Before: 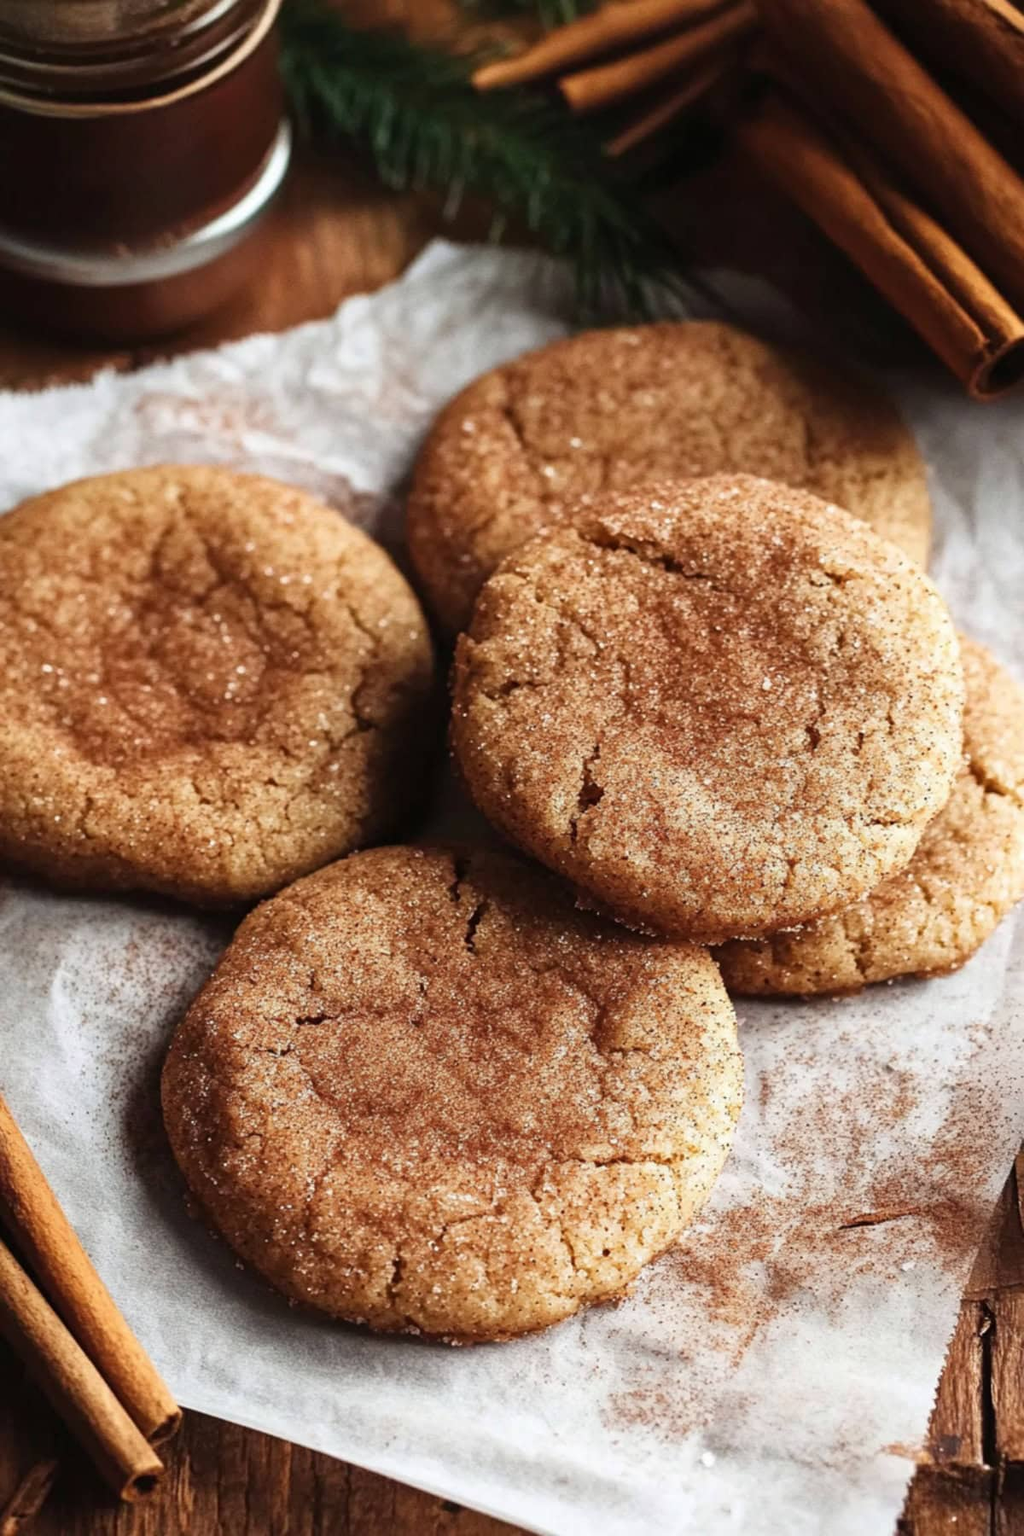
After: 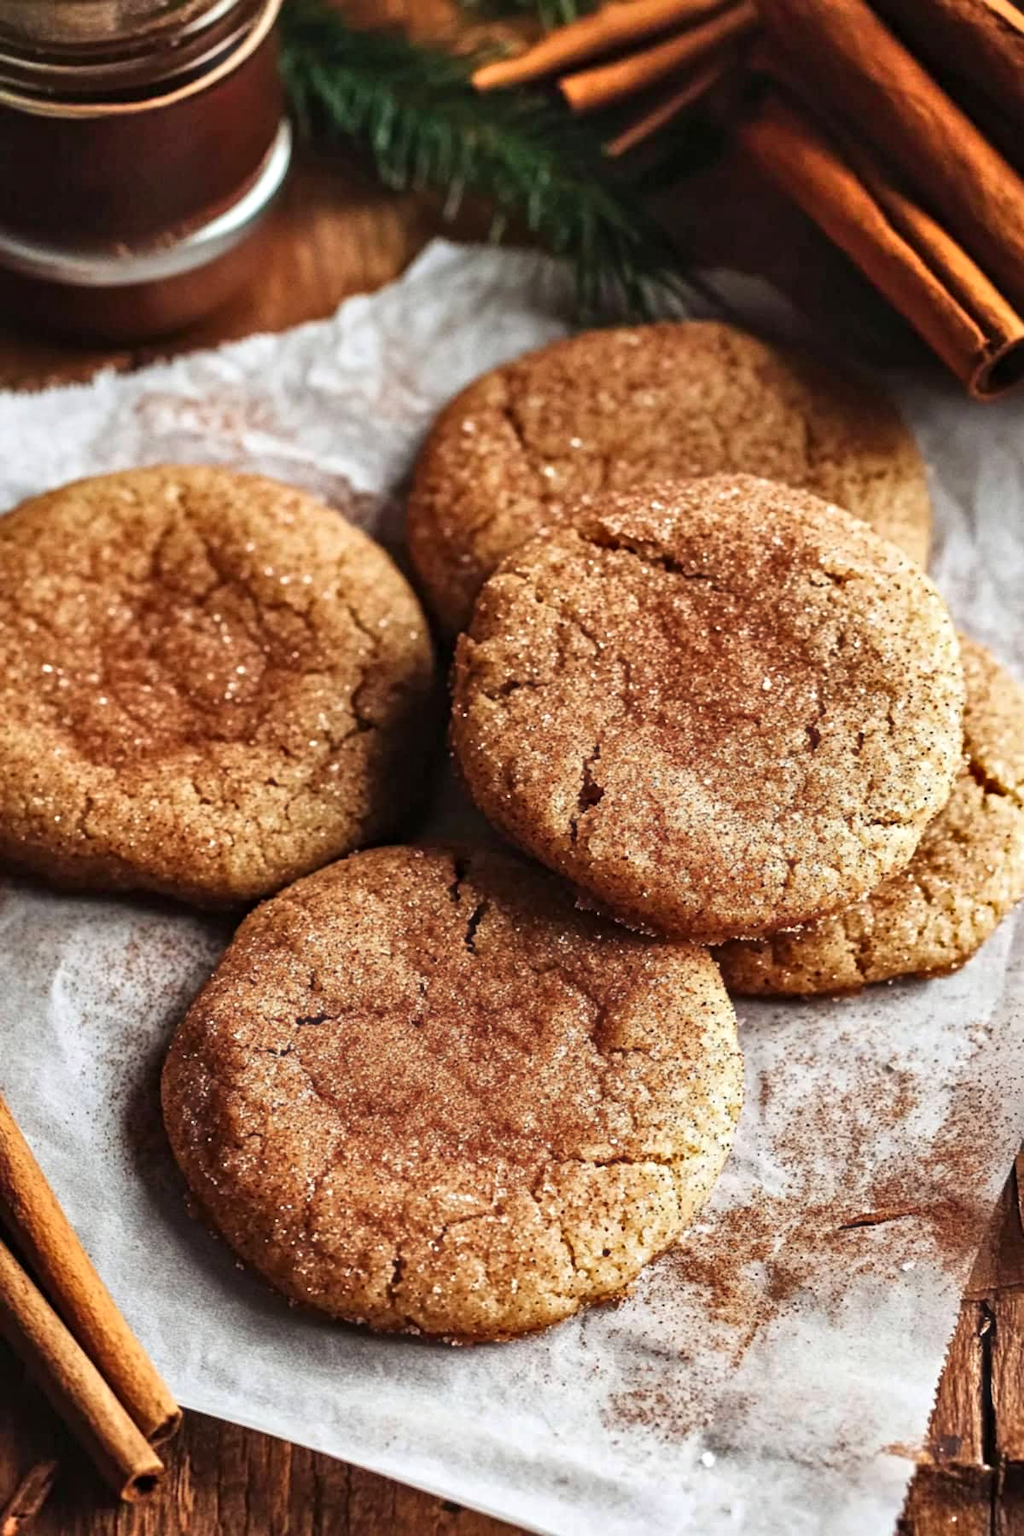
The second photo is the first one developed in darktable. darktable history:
haze removal: strength -0.096, compatibility mode true, adaptive false
contrast equalizer: octaves 7, y [[0.5, 0.501, 0.525, 0.597, 0.58, 0.514], [0.5 ×6], [0.5 ×6], [0 ×6], [0 ×6]], mix 0.8
contrast brightness saturation: saturation 0.178
shadows and highlights: low approximation 0.01, soften with gaussian
